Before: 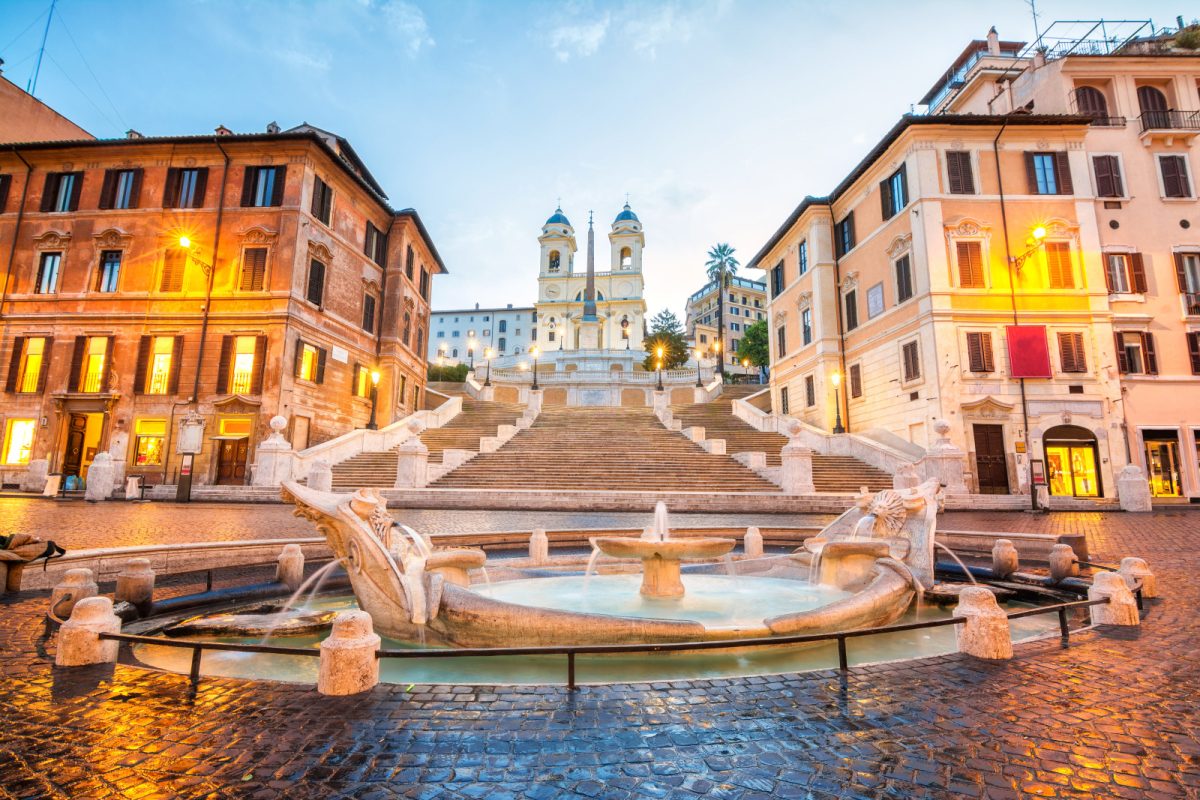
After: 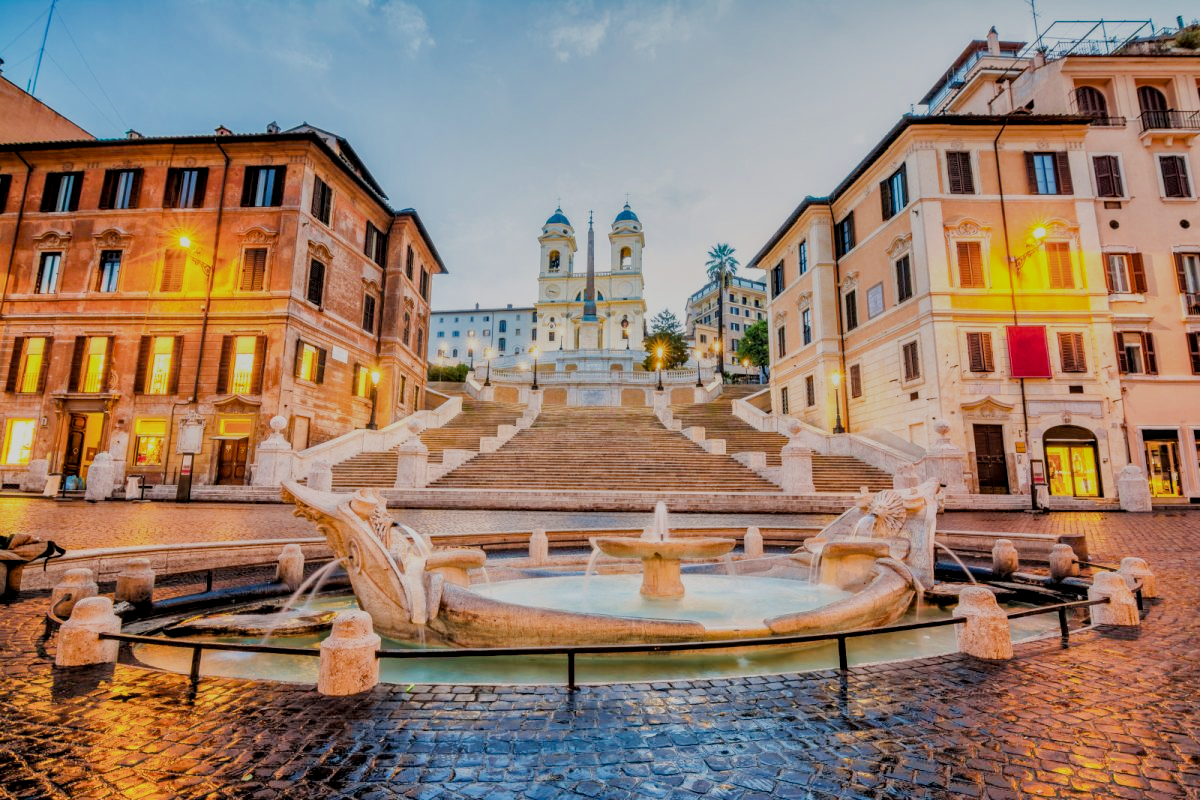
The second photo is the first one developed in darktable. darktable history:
haze removal: strength 0.298, distance 0.245, adaptive false
filmic rgb: black relative exposure -6.06 EV, white relative exposure 6.94 EV, threshold 2.98 EV, hardness 2.26, enable highlight reconstruction true
shadows and highlights: highlights color adjustment 89.25%, soften with gaussian
local contrast: on, module defaults
